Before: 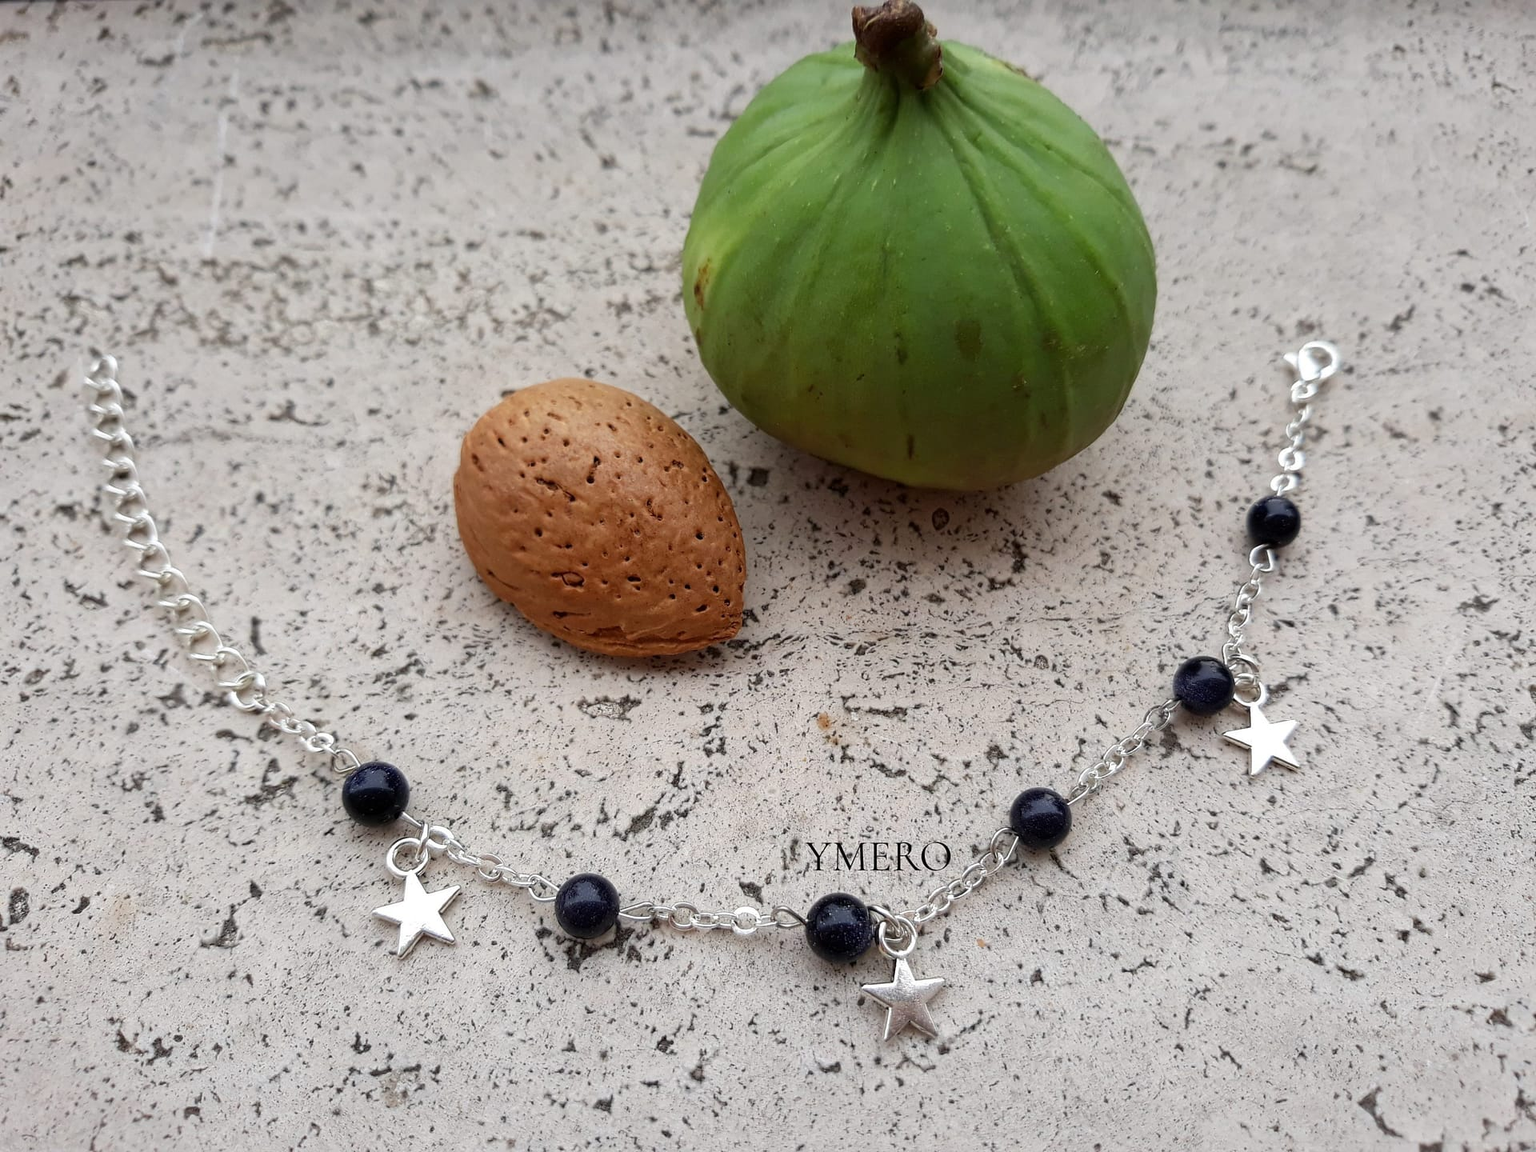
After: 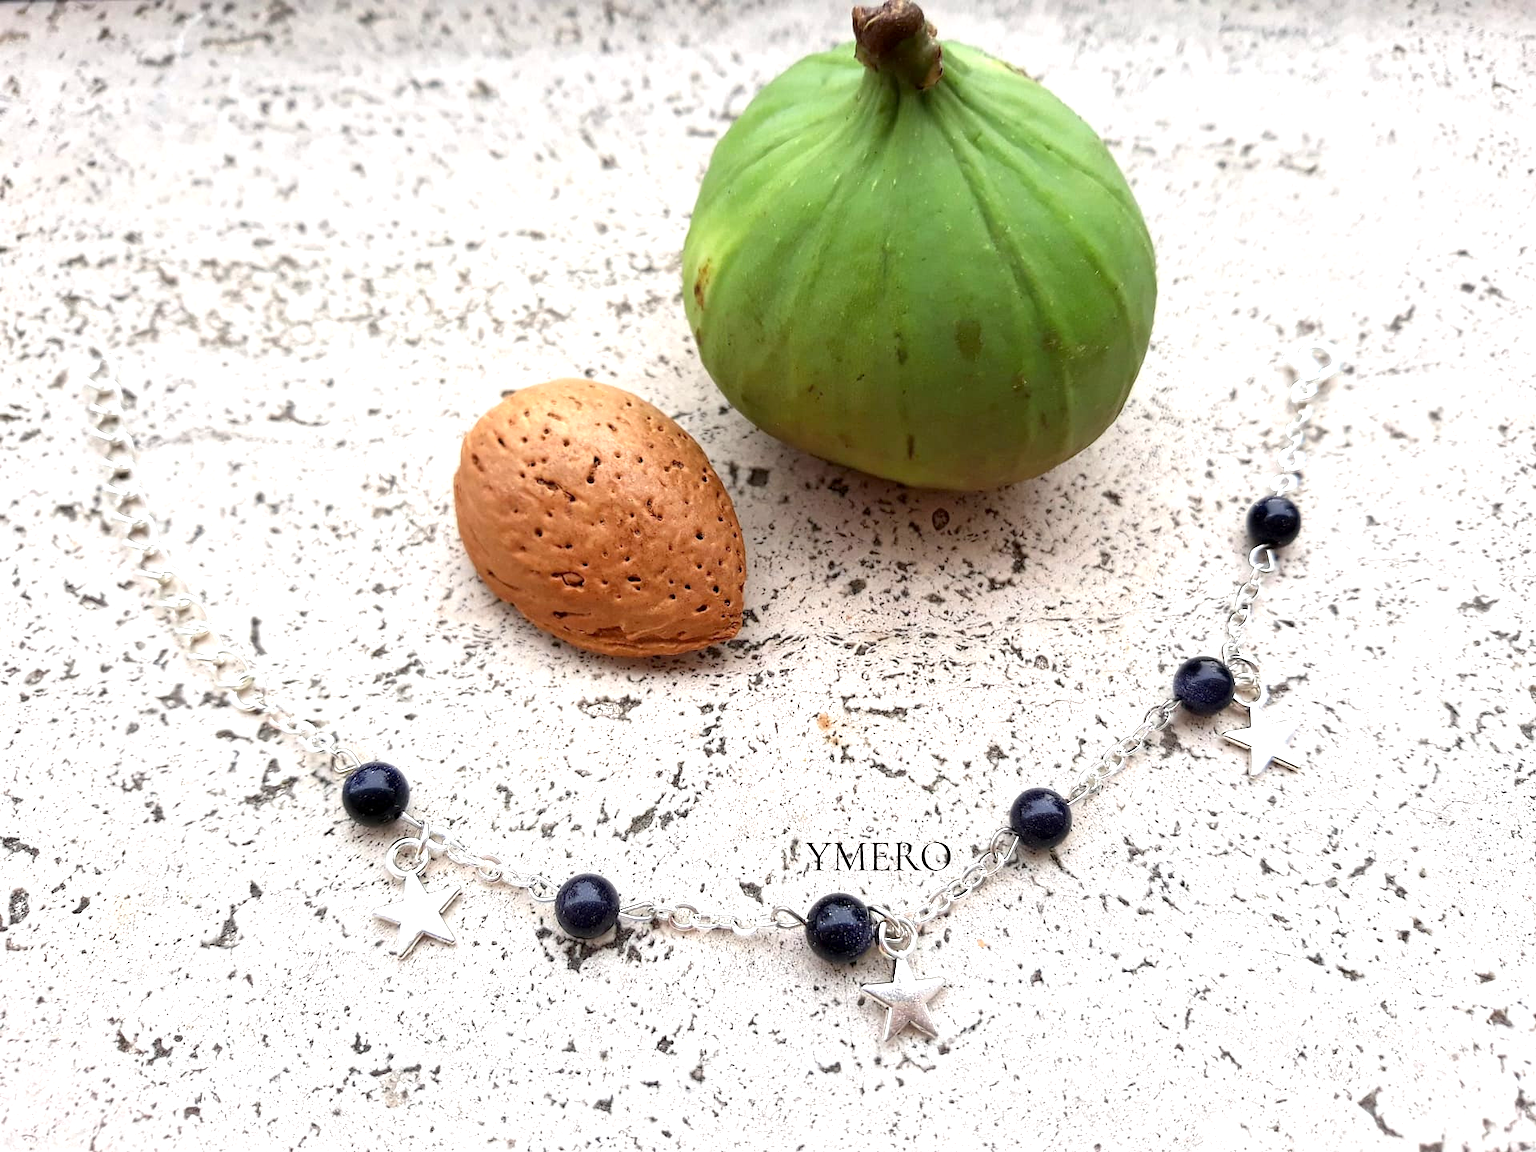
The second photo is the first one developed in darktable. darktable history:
exposure: black level correction 0.001, exposure 1.129 EV, compensate exposure bias true, compensate highlight preservation false
white balance: emerald 1
